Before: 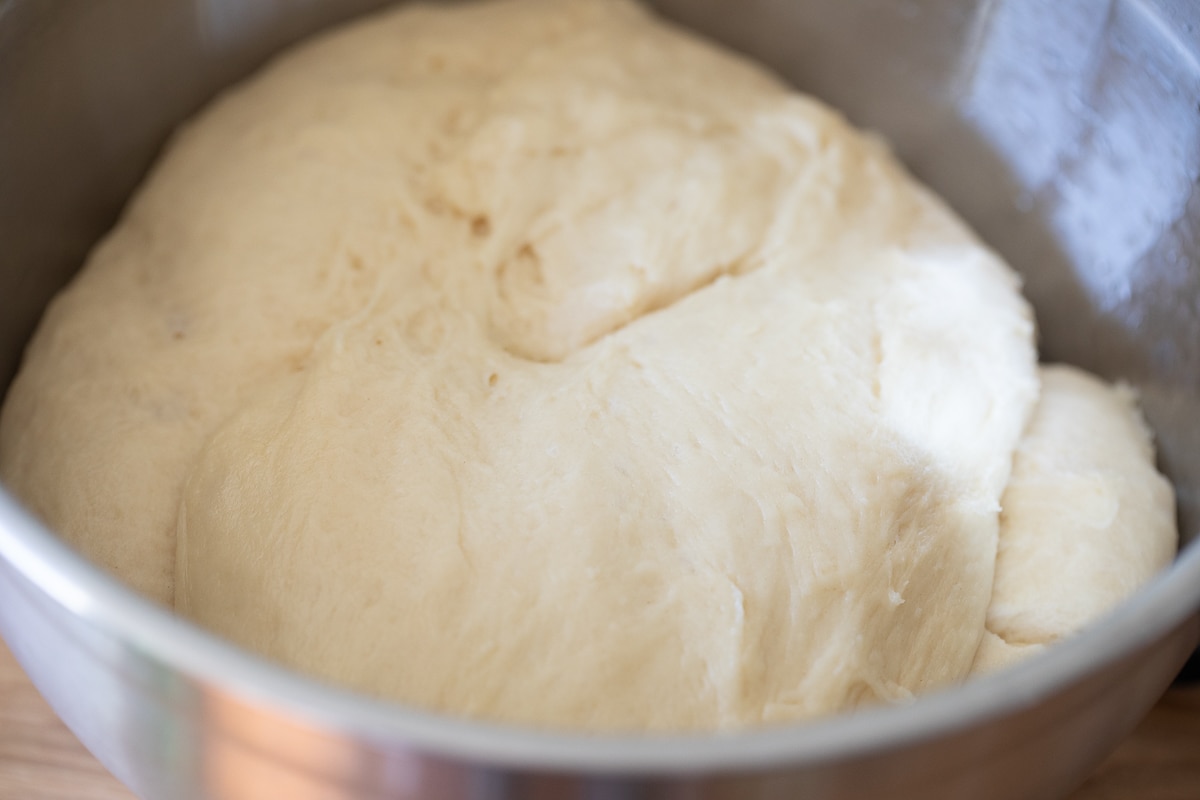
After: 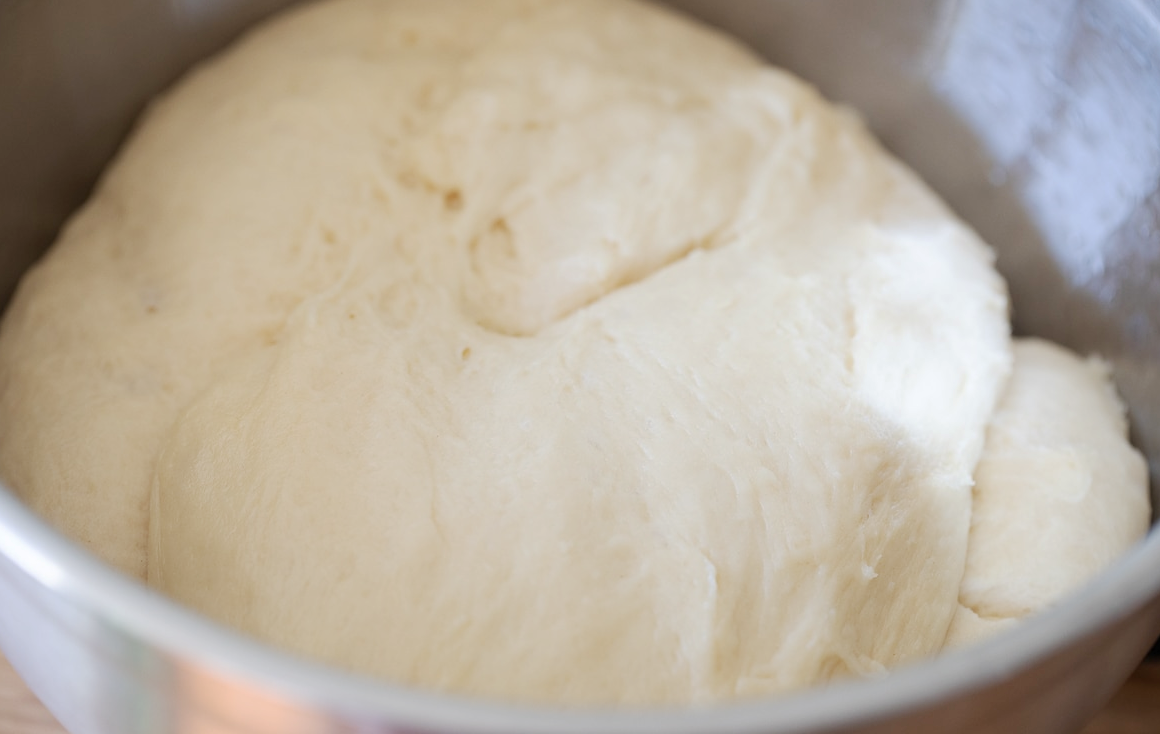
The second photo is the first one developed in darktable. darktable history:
base curve: curves: ch0 [(0, 0) (0.262, 0.32) (0.722, 0.705) (1, 1)], exposure shift 0.01, preserve colors none
crop: left 2.316%, top 3.318%, right 0.964%, bottom 4.876%
